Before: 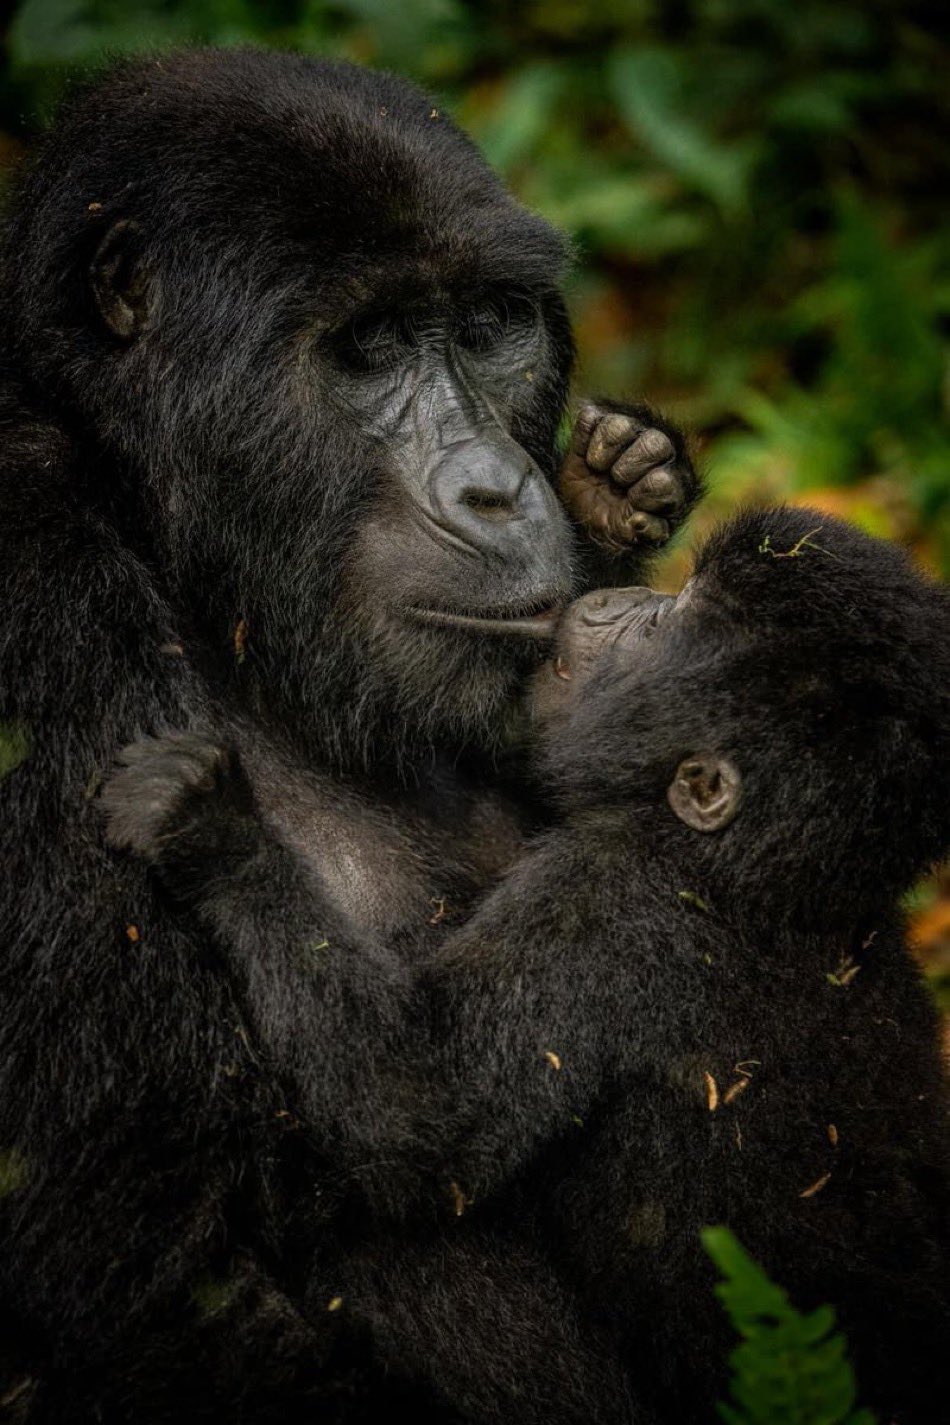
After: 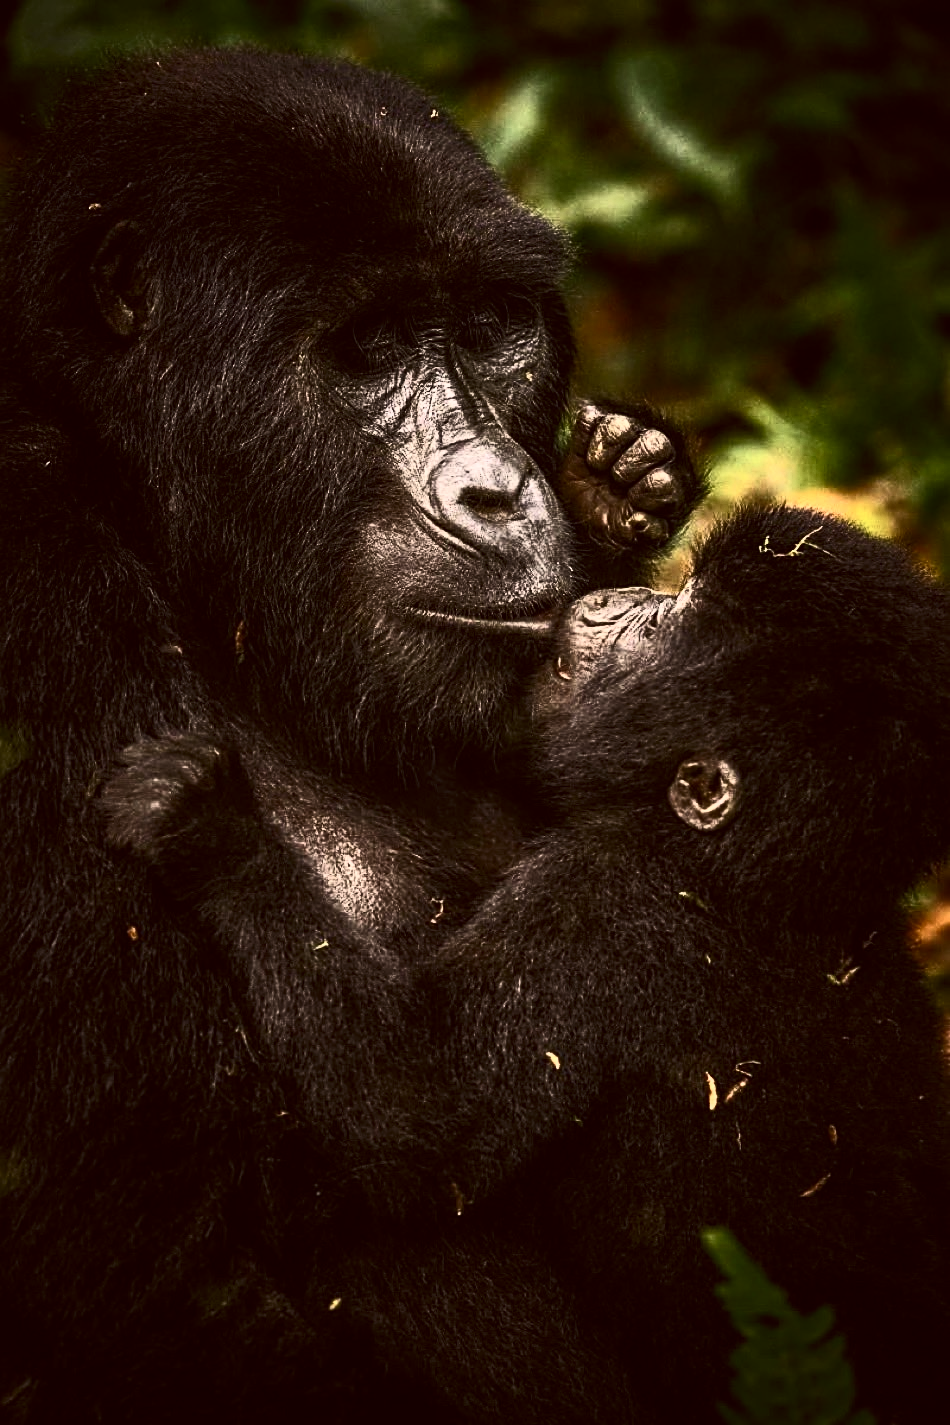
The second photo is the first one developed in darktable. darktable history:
sharpen: on, module defaults
contrast brightness saturation: contrast 0.62, brightness 0.34, saturation 0.14
color correction: highlights a* 10.21, highlights b* 9.79, shadows a* 8.61, shadows b* 7.88, saturation 0.8
tone equalizer: -8 EV -0.75 EV, -7 EV -0.7 EV, -6 EV -0.6 EV, -5 EV -0.4 EV, -3 EV 0.4 EV, -2 EV 0.6 EV, -1 EV 0.7 EV, +0 EV 0.75 EV, edges refinement/feathering 500, mask exposure compensation -1.57 EV, preserve details no
